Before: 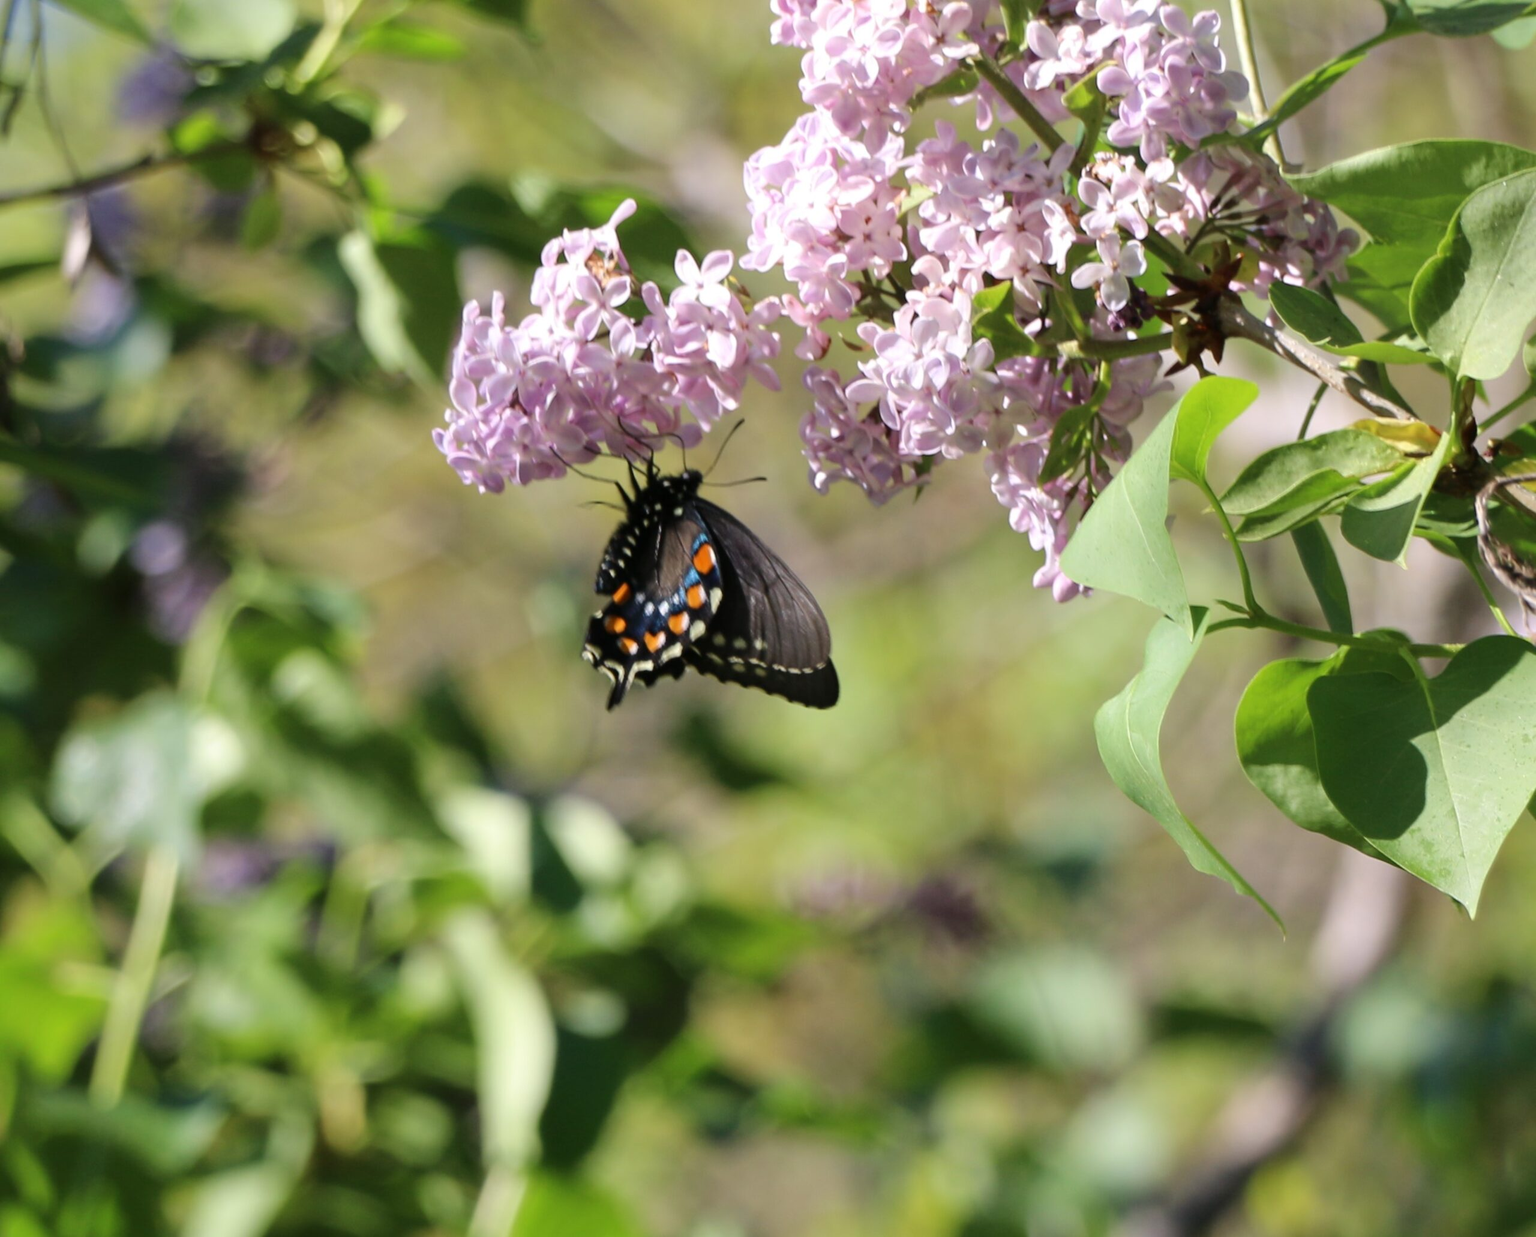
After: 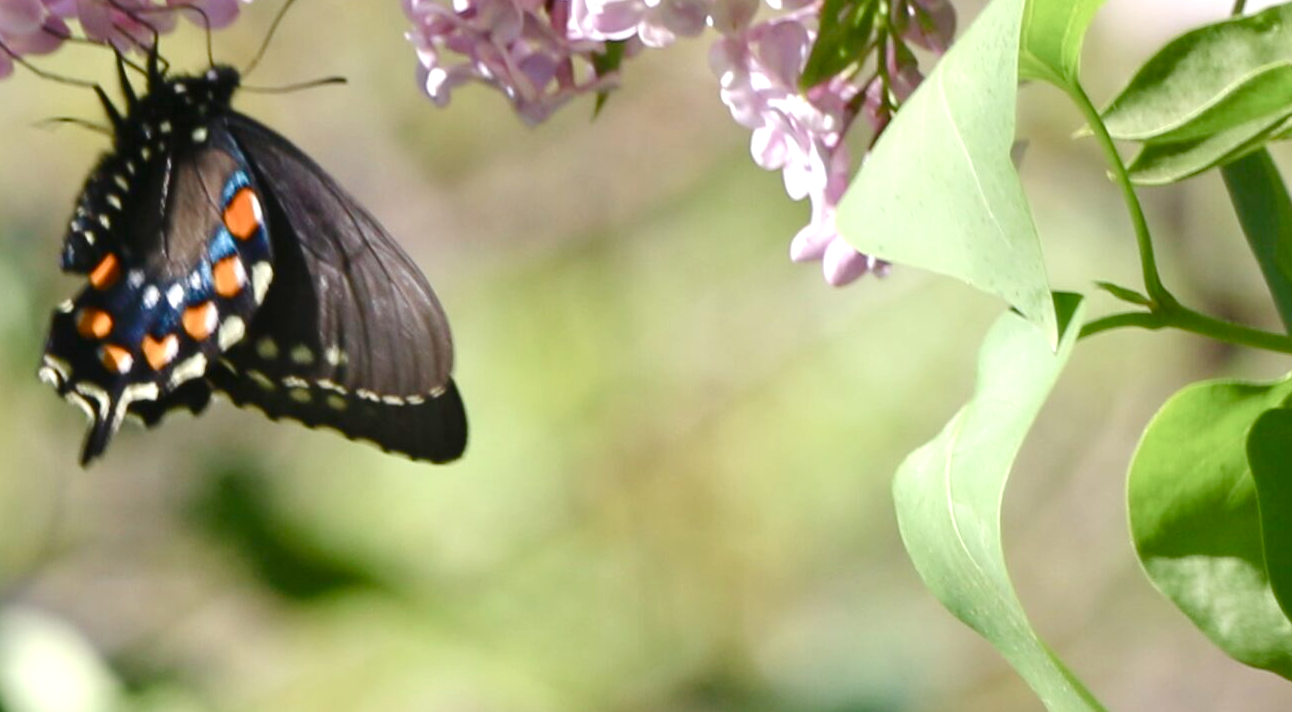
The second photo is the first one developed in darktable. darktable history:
color balance rgb: perceptual saturation grading › global saturation 25.776%, perceptual saturation grading › highlights -50.286%, perceptual saturation grading › shadows 31.072%
crop: left 36.369%, top 34.827%, right 13.141%, bottom 30.614%
exposure: black level correction -0.001, exposure 0.53 EV, compensate exposure bias true, compensate highlight preservation false
